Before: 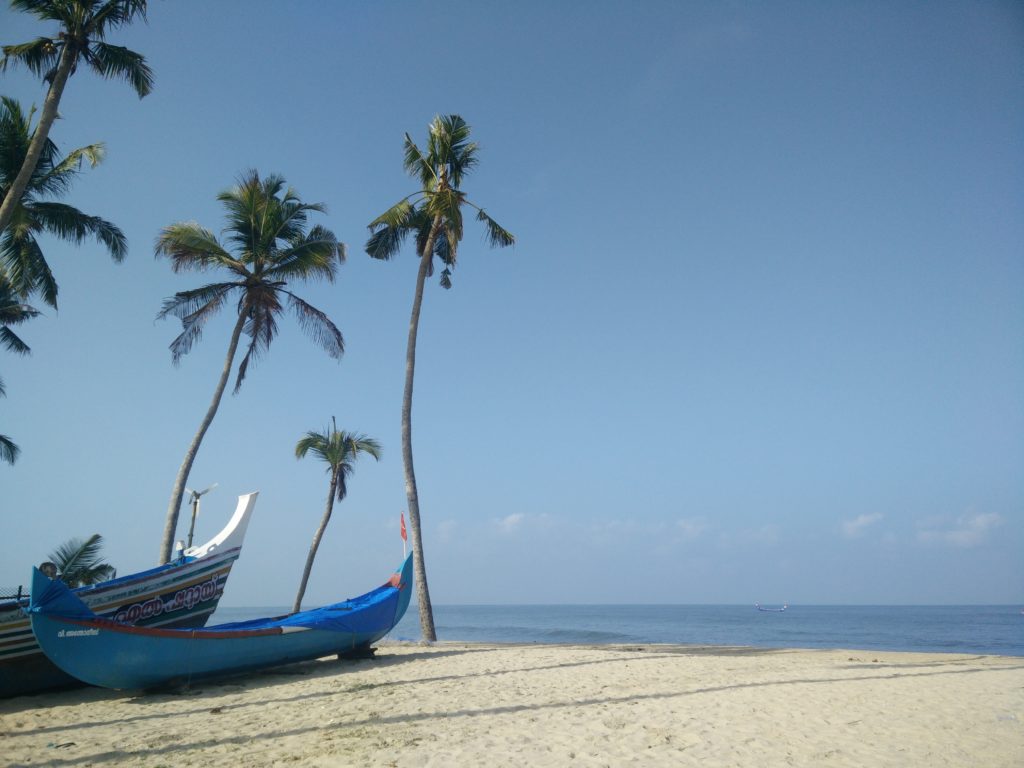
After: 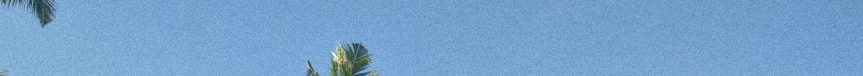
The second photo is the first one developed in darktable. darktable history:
crop and rotate: left 9.644%, top 9.491%, right 6.021%, bottom 80.509%
grain: mid-tones bias 0%
tone equalizer: -8 EV 2 EV, -7 EV 2 EV, -6 EV 2 EV, -5 EV 2 EV, -4 EV 2 EV, -3 EV 1.5 EV, -2 EV 1 EV, -1 EV 0.5 EV
shadows and highlights: shadows 12, white point adjustment 1.2, highlights -0.36, soften with gaussian
